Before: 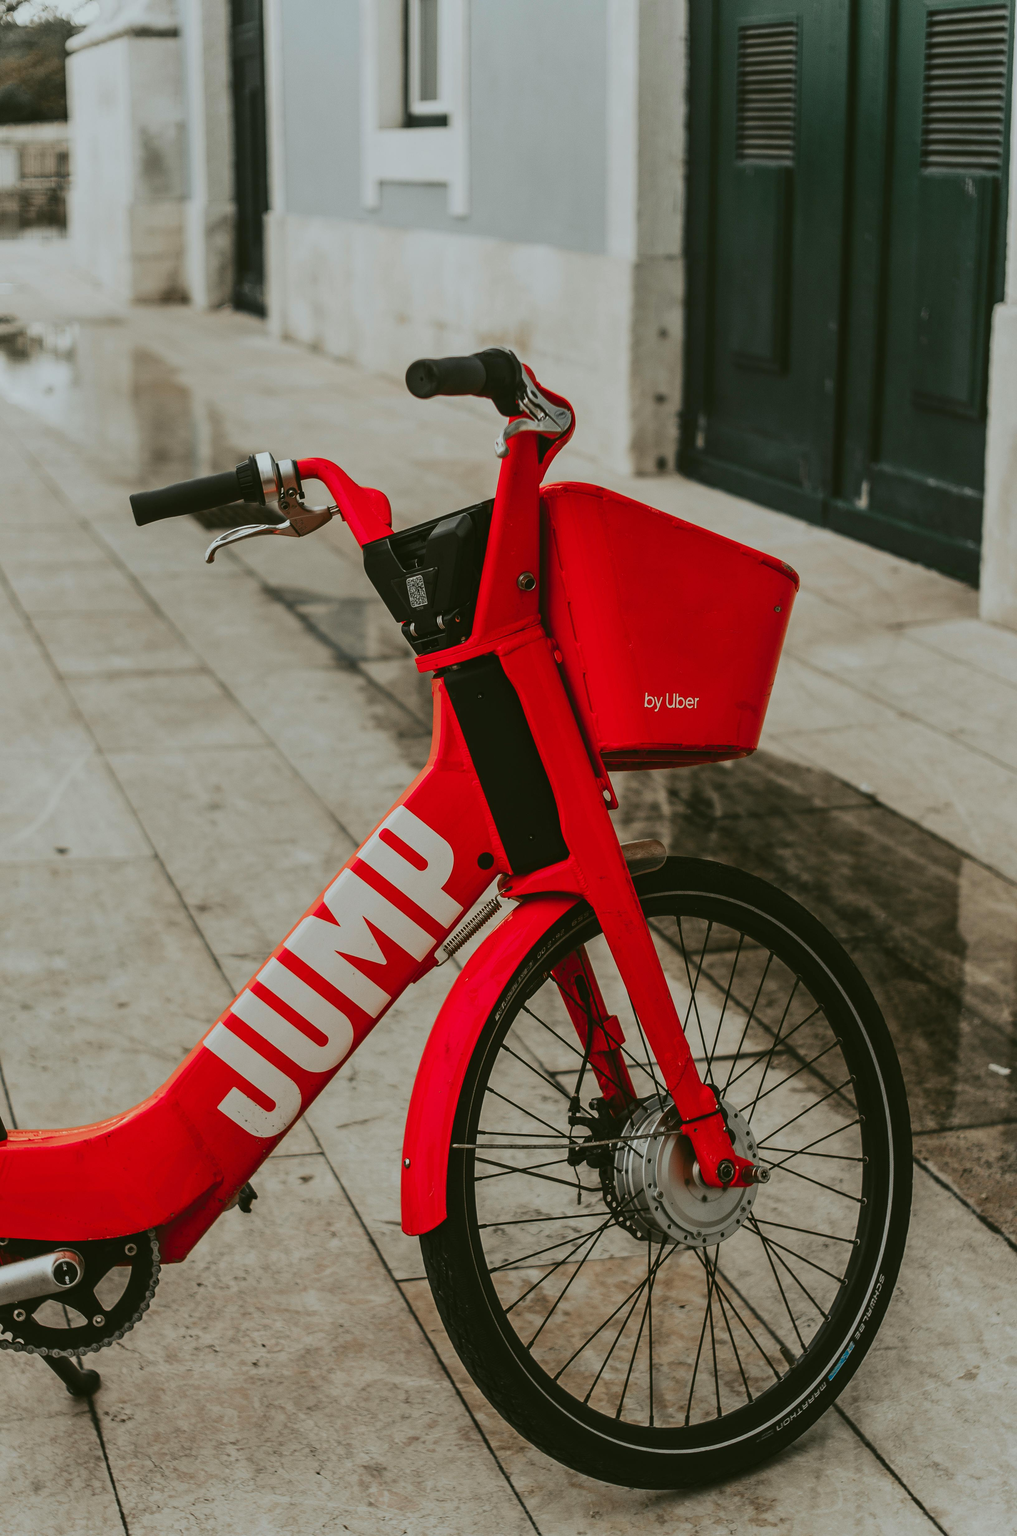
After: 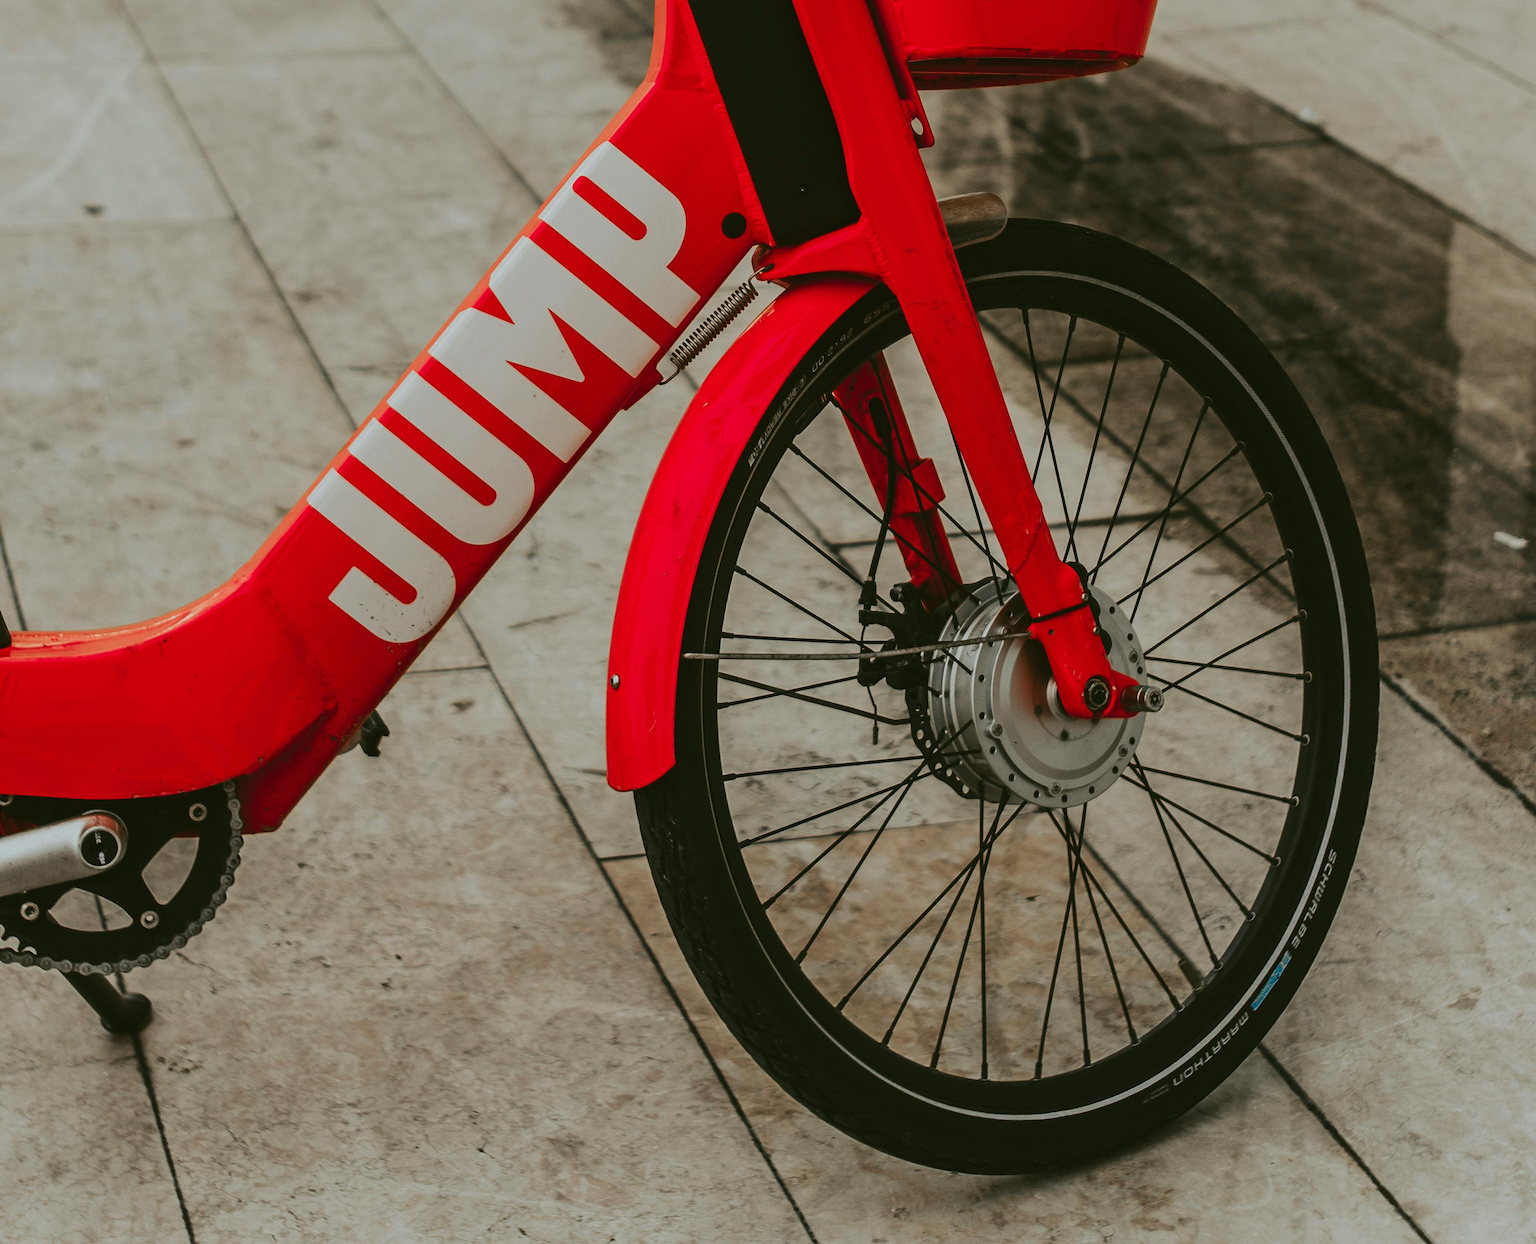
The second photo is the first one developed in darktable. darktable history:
crop and rotate: top 46.362%, right 0.021%
